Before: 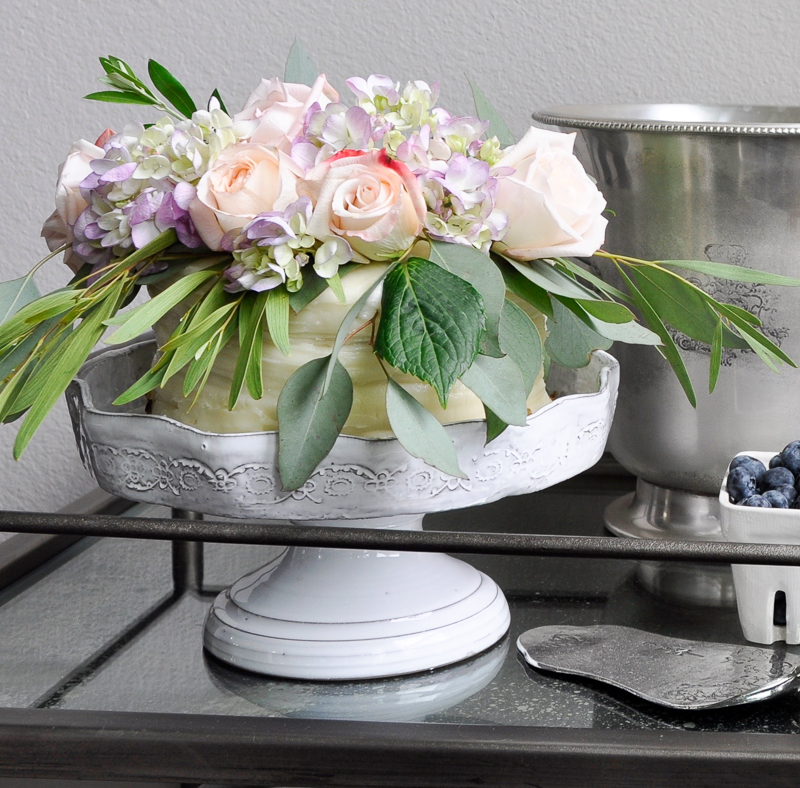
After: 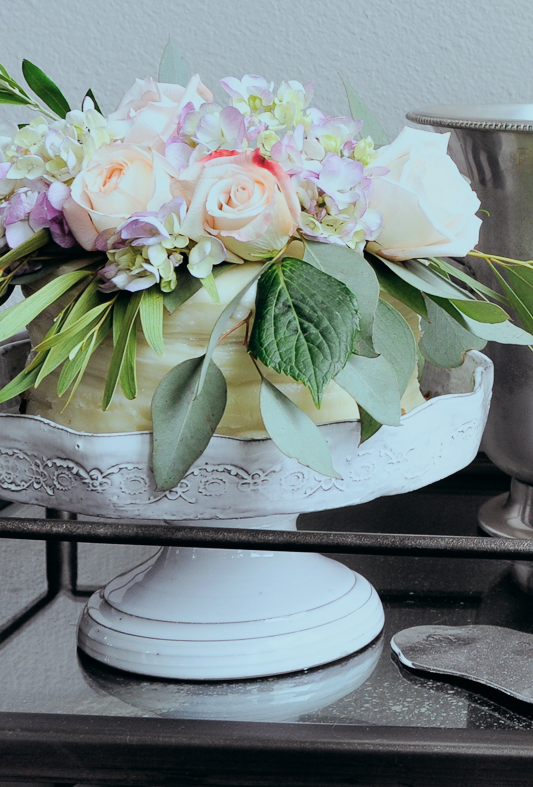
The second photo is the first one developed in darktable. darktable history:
filmic rgb: black relative exposure -7.75 EV, white relative exposure 4.4 EV, threshold 3 EV, hardness 3.76, latitude 50%, contrast 1.1, color science v5 (2021), contrast in shadows safe, contrast in highlights safe, enable highlight reconstruction true
color correction: saturation 0.98
color balance: lift [1.003, 0.993, 1.001, 1.007], gamma [1.018, 1.072, 0.959, 0.928], gain [0.974, 0.873, 1.031, 1.127]
crop and rotate: left 15.754%, right 17.579%
